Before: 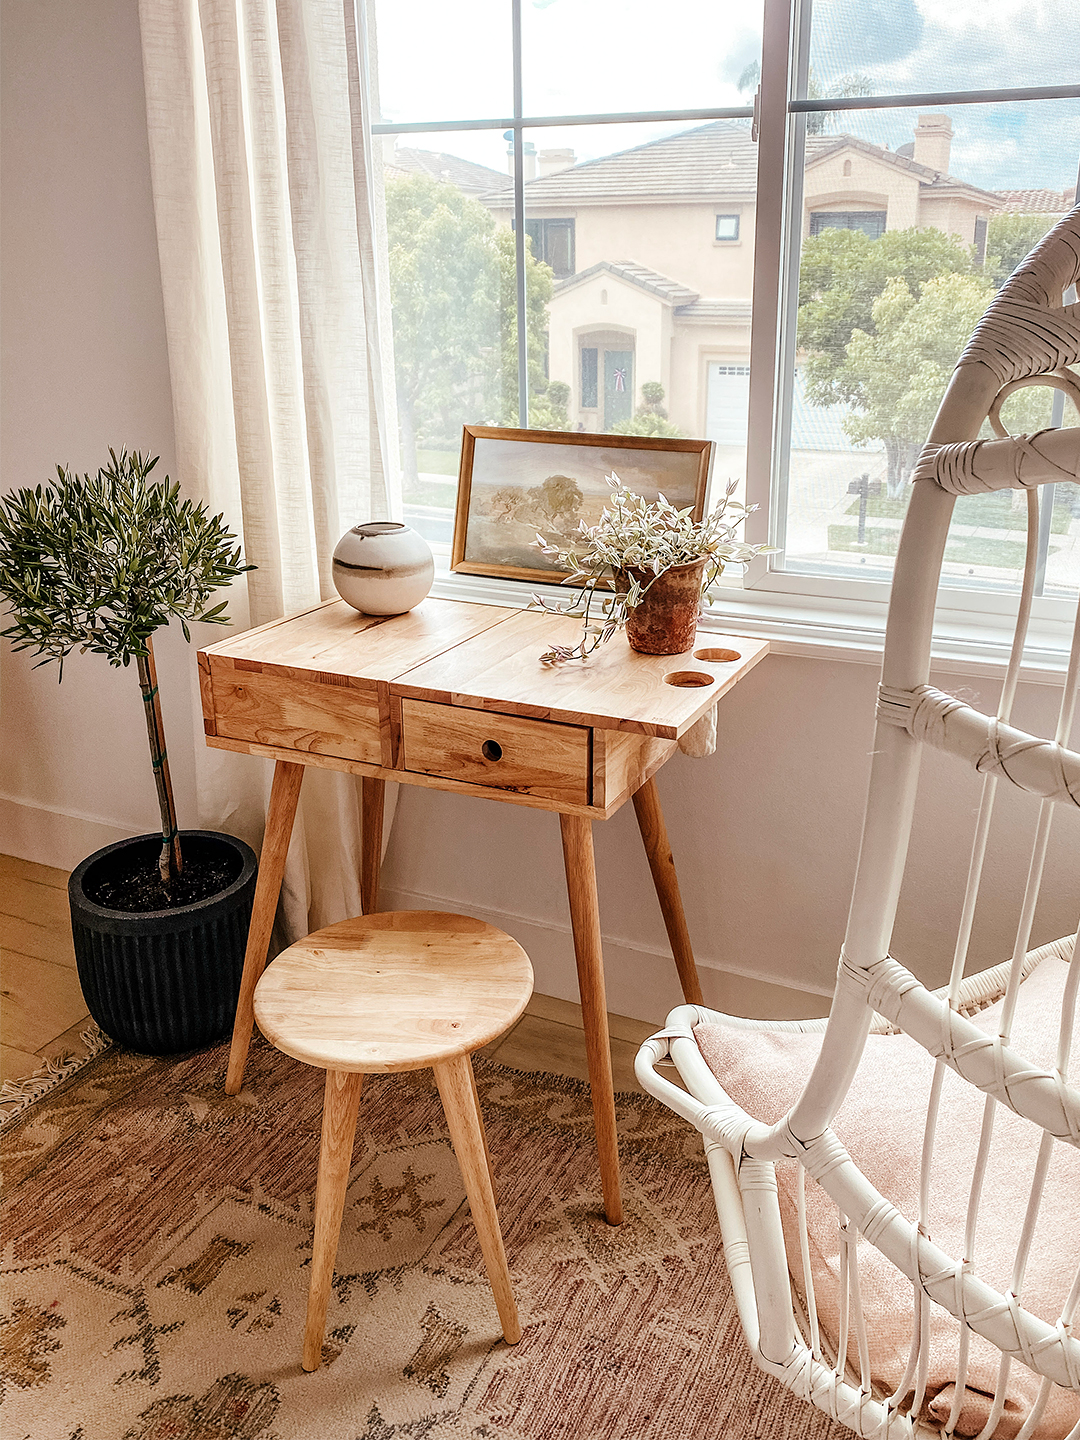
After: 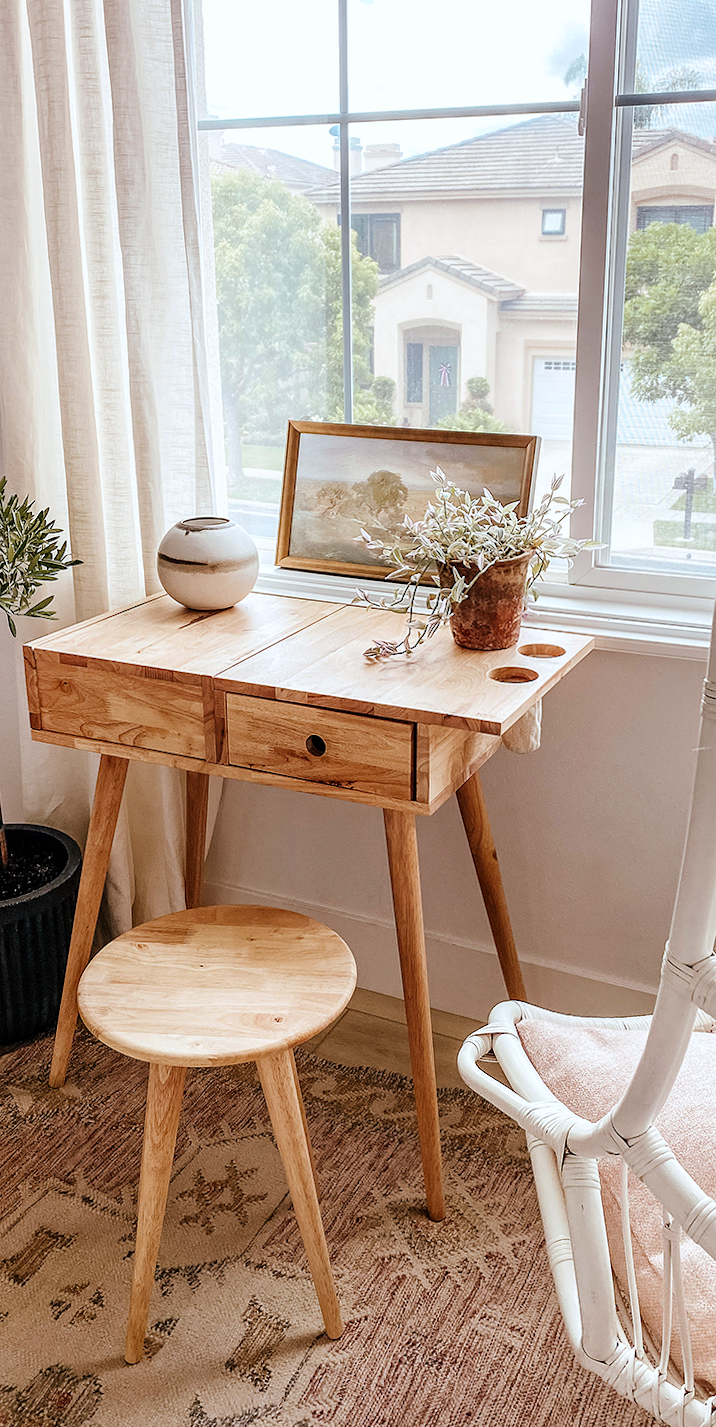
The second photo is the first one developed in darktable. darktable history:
white balance: red 0.974, blue 1.044
crop and rotate: left 15.754%, right 17.579%
velvia: strength 6%
rotate and perspective: rotation 0.192°, lens shift (horizontal) -0.015, crop left 0.005, crop right 0.996, crop top 0.006, crop bottom 0.99
